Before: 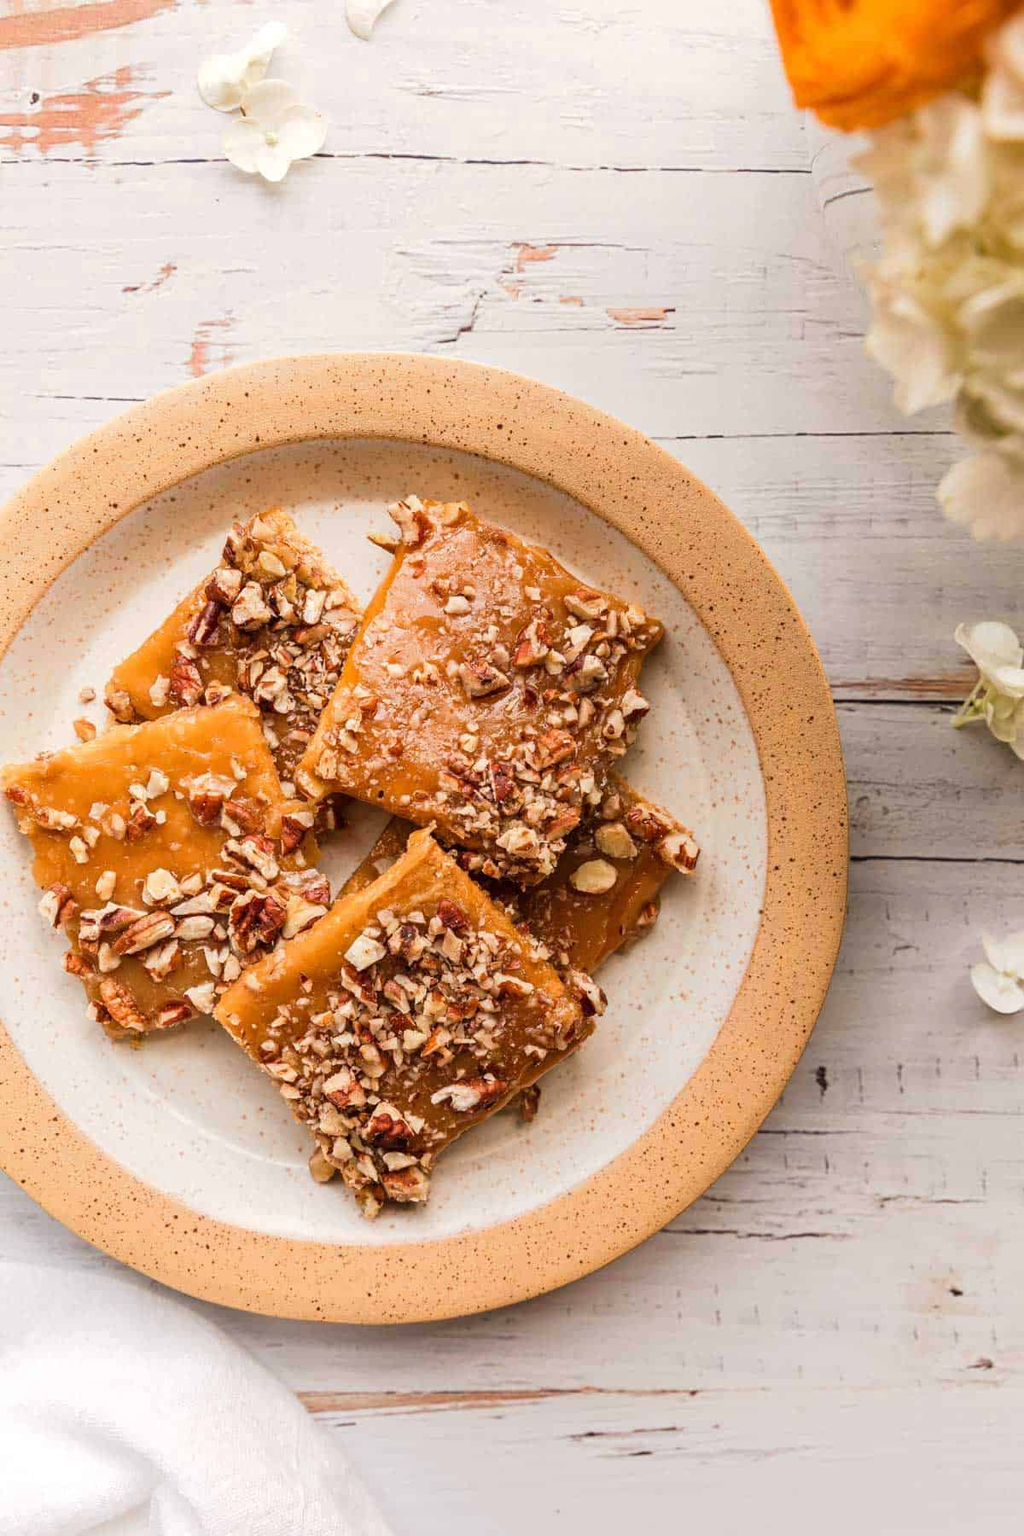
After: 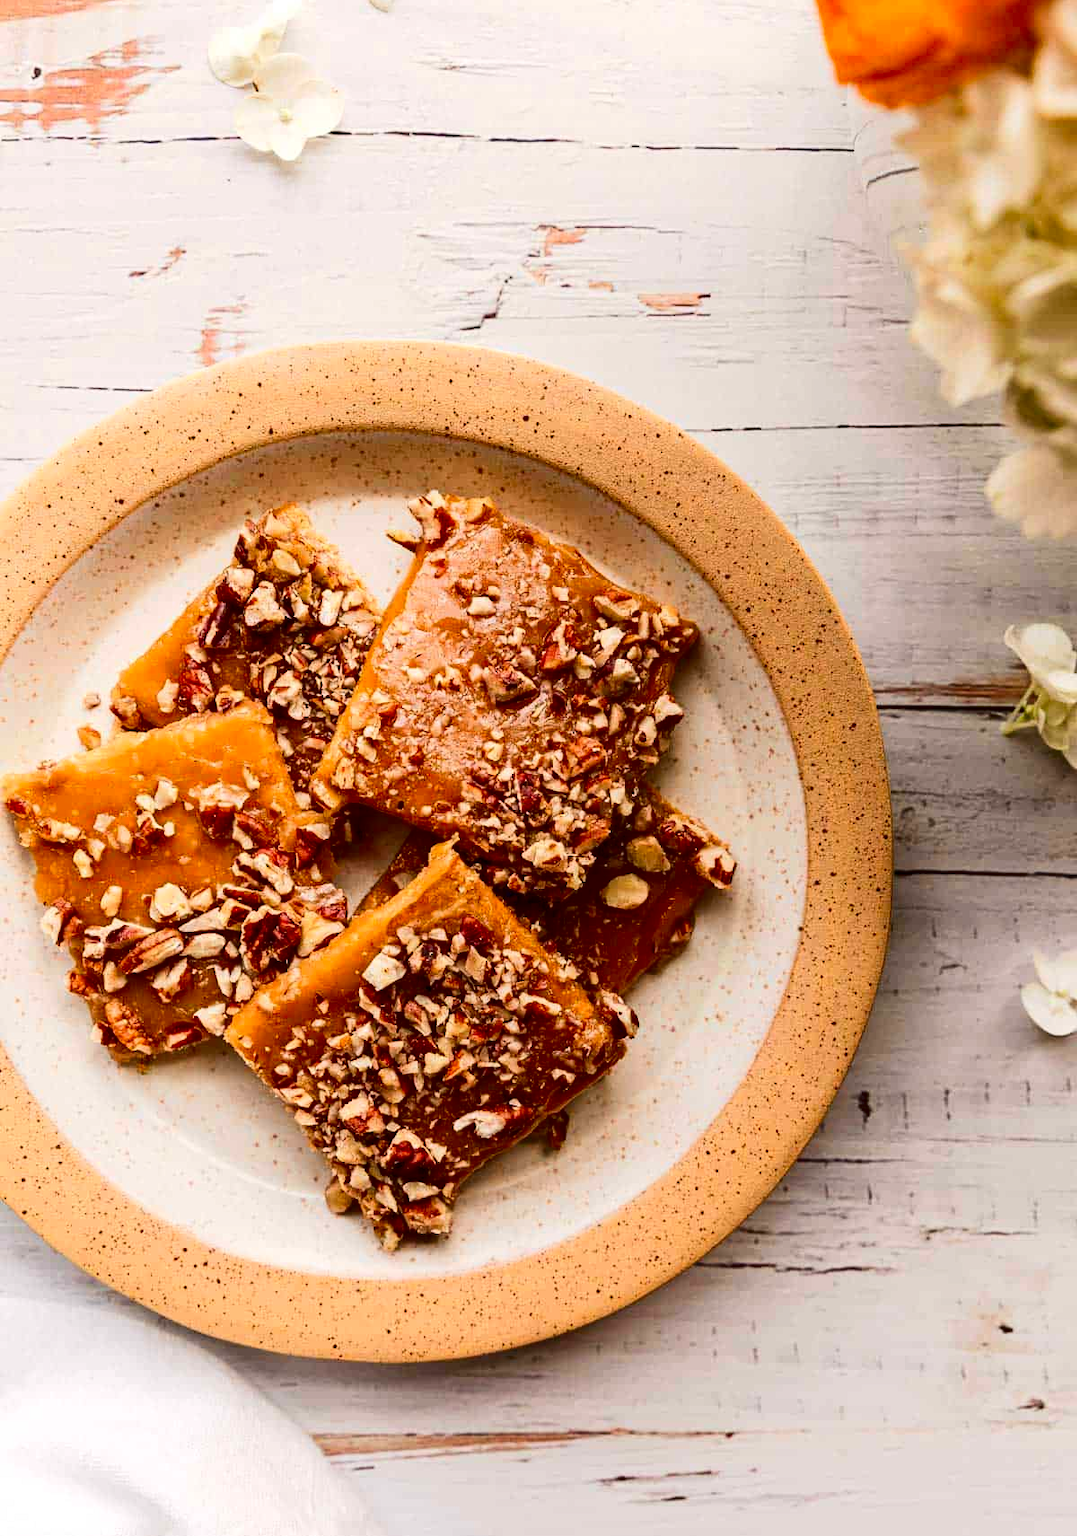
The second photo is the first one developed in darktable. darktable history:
crop and rotate: top 1.889%, bottom 3.032%
contrast brightness saturation: contrast 0.221, brightness -0.183, saturation 0.238
